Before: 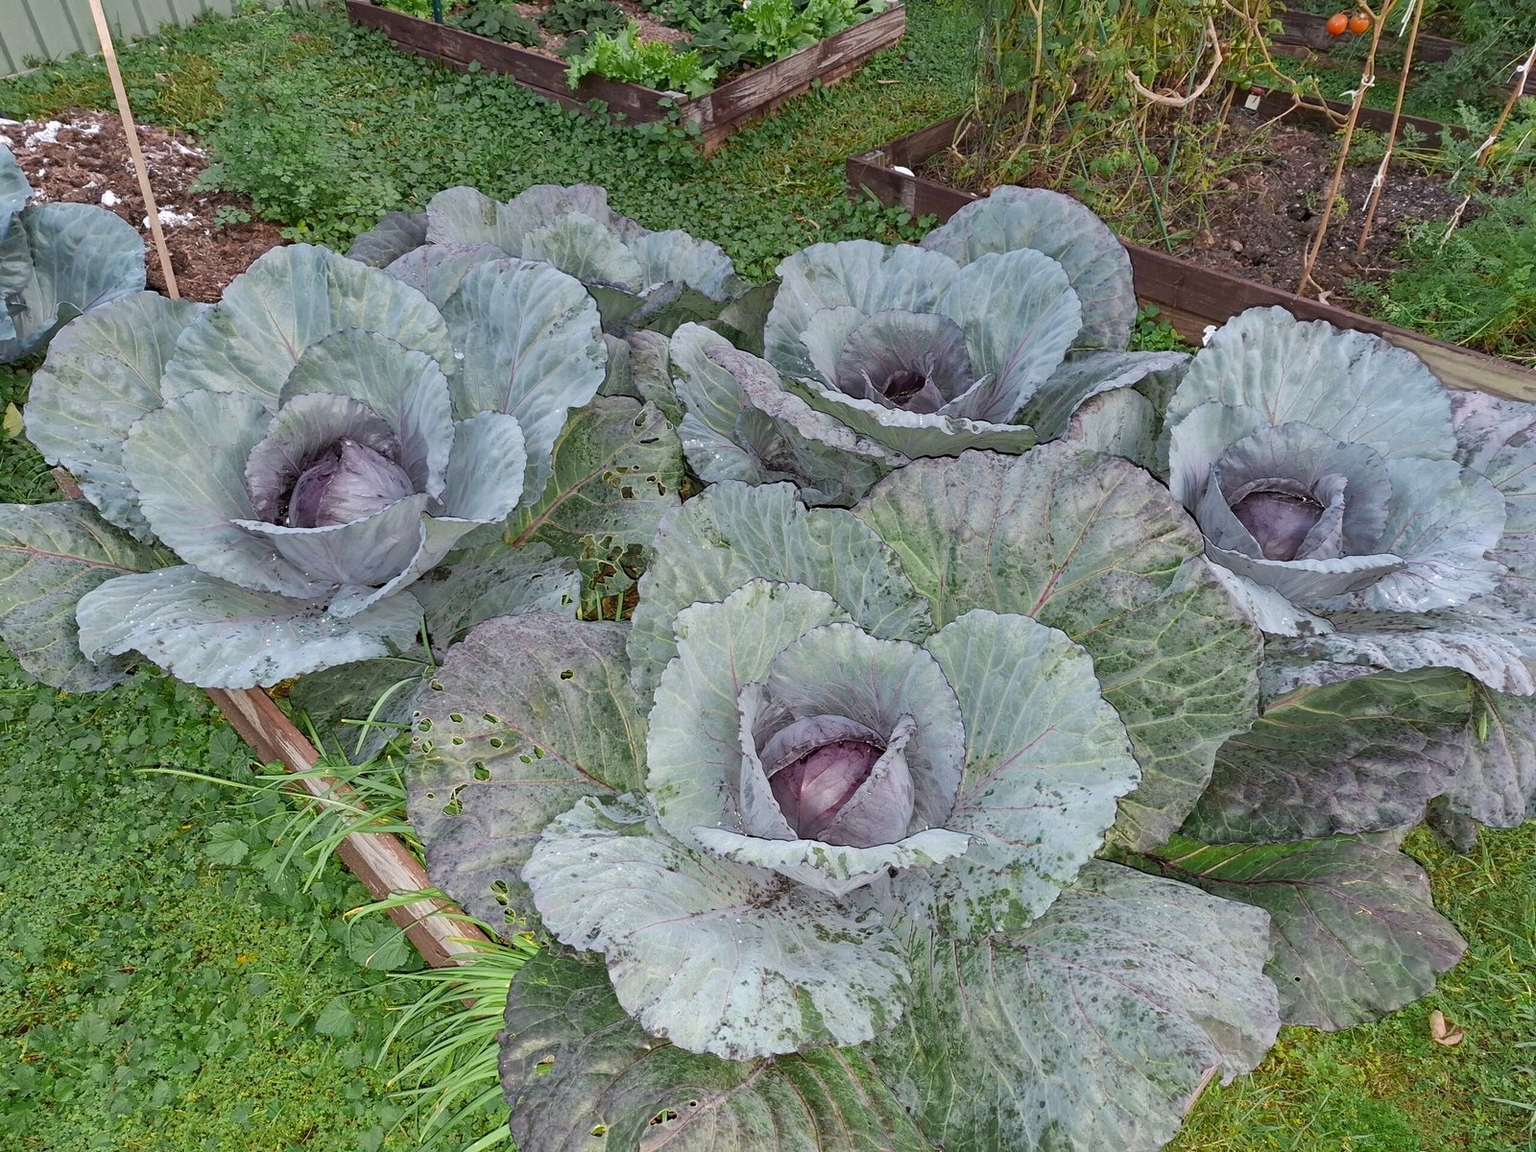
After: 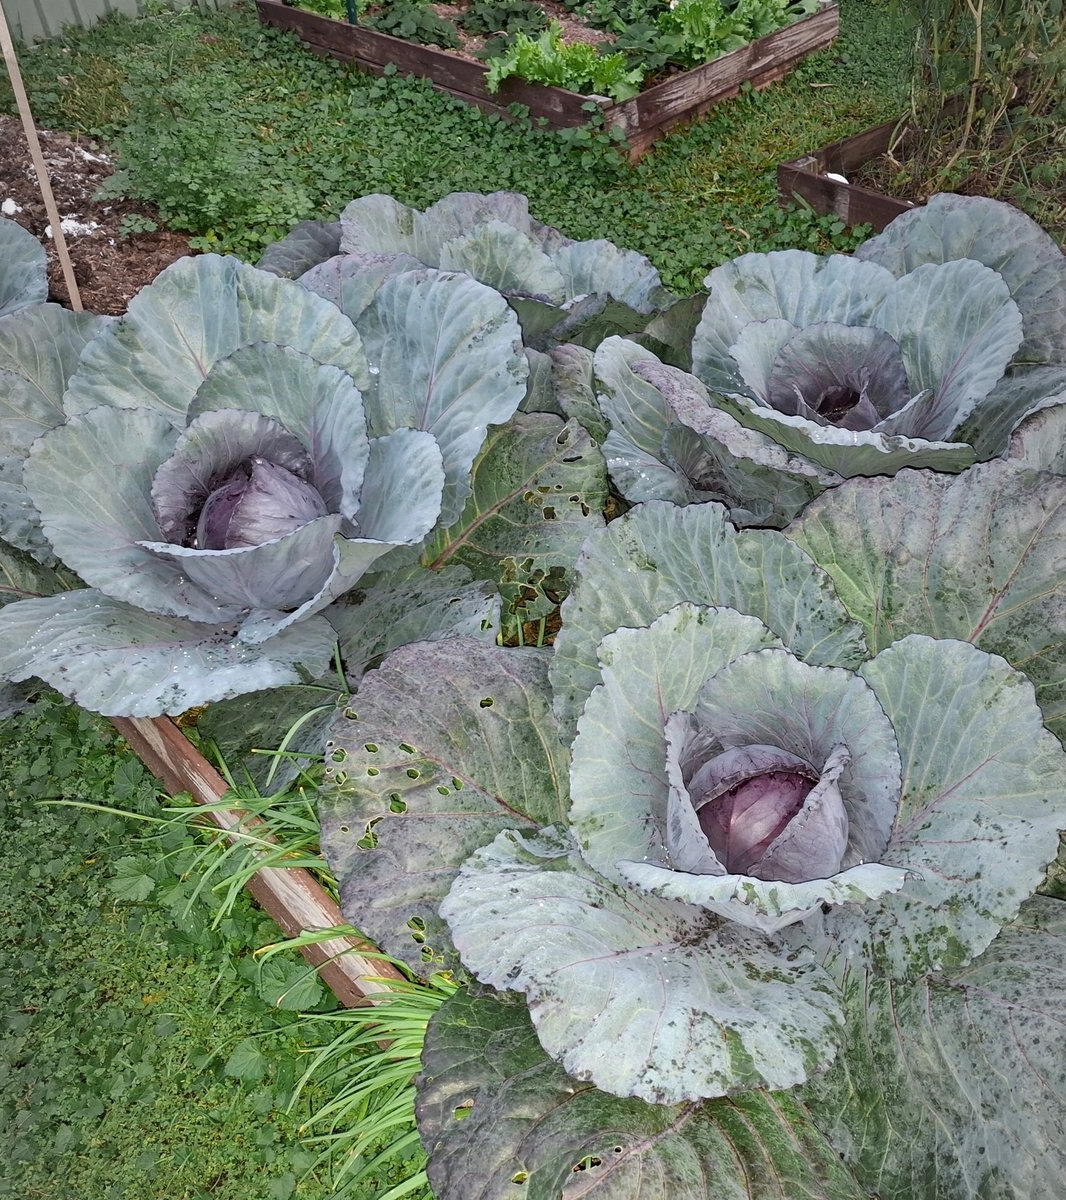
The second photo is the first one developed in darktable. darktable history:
crop and rotate: left 6.617%, right 26.717%
color balance rgb: shadows lift › luminance -10%, highlights gain › luminance 10%, saturation formula JzAzBz (2021)
vignetting: fall-off start 97%, fall-off radius 100%, width/height ratio 0.609, unbound false
tone equalizer: on, module defaults
